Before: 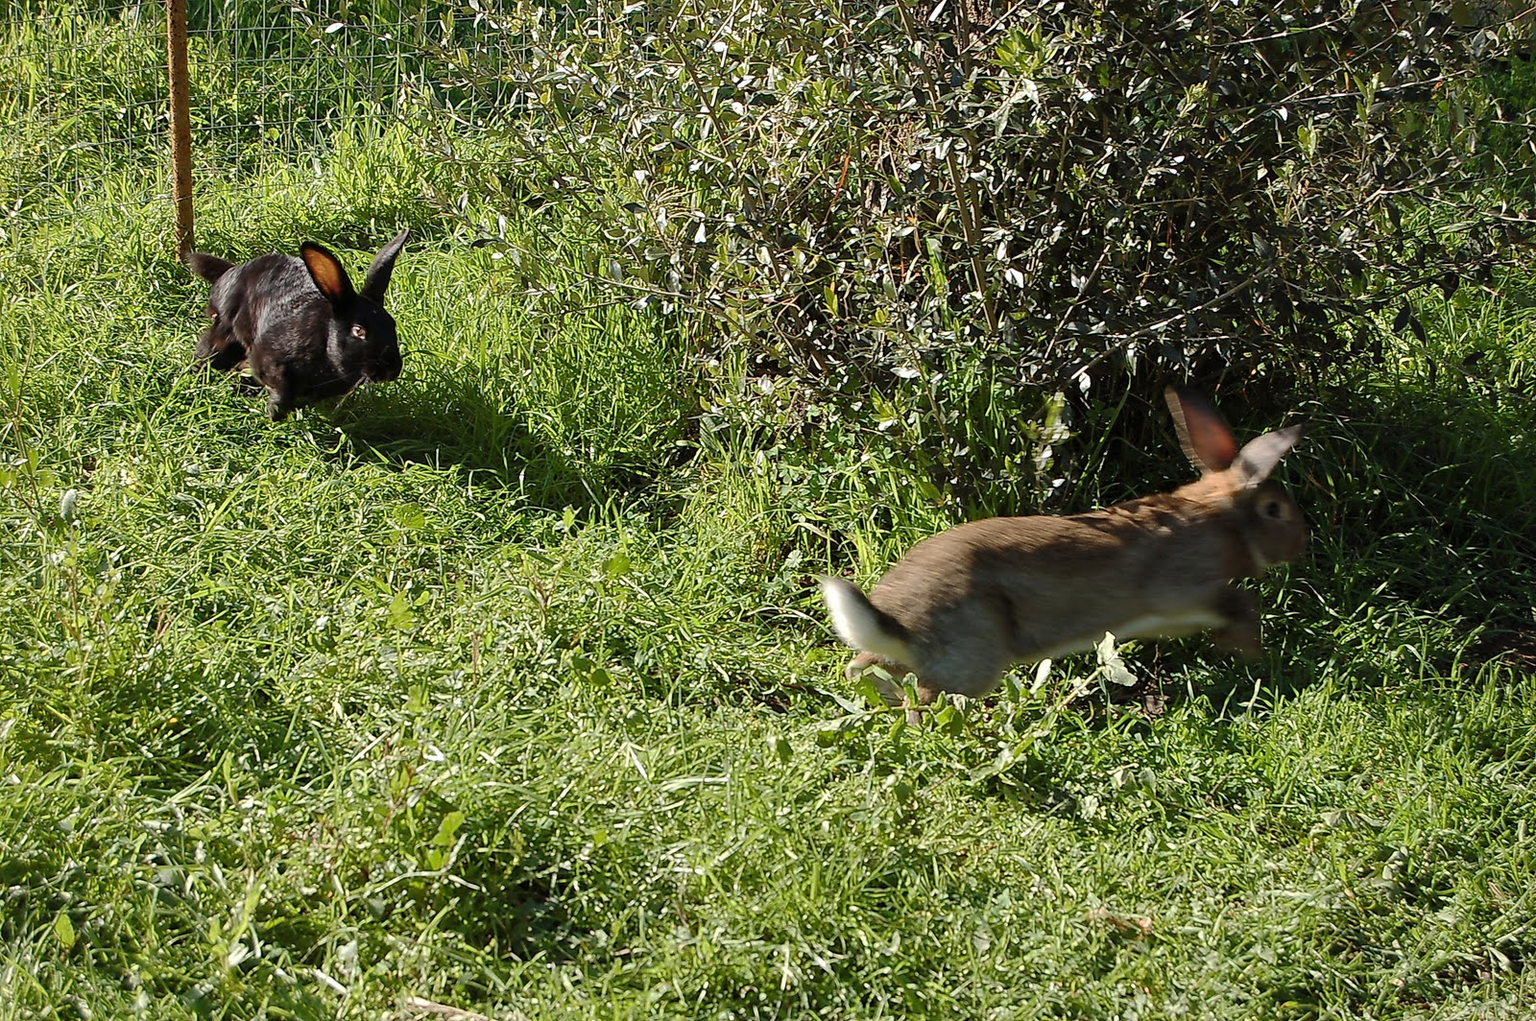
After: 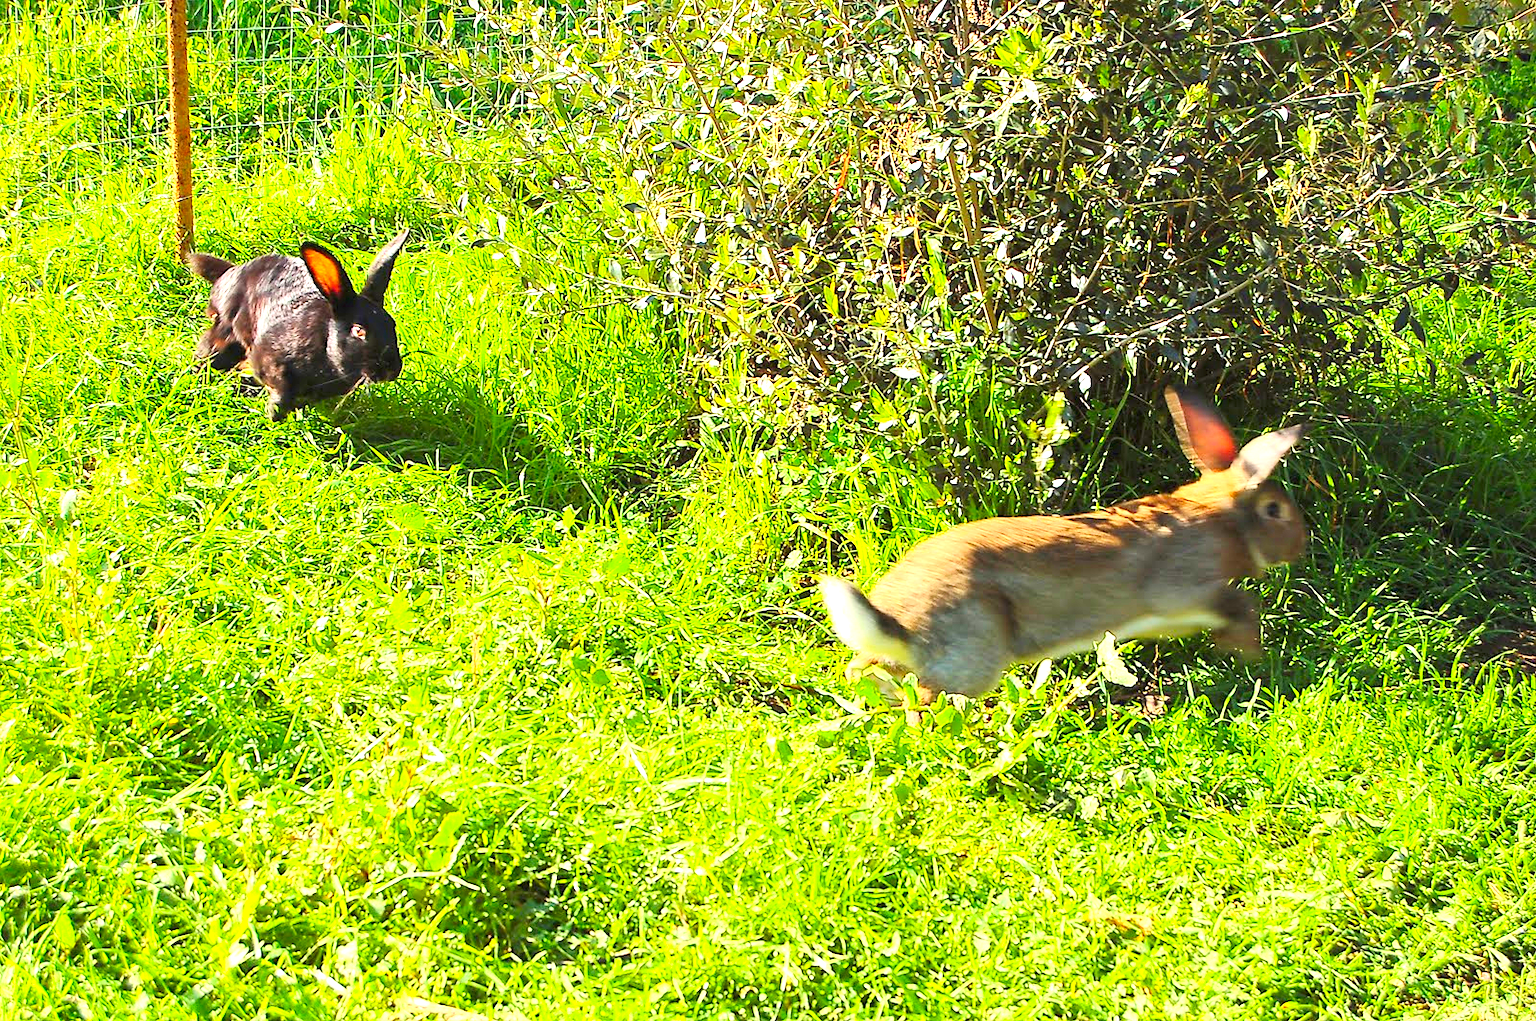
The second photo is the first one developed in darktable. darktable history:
contrast brightness saturation: contrast 0.2, brightness 0.2, saturation 0.8
exposure: black level correction 0, exposure 1.675 EV, compensate exposure bias true, compensate highlight preservation false
